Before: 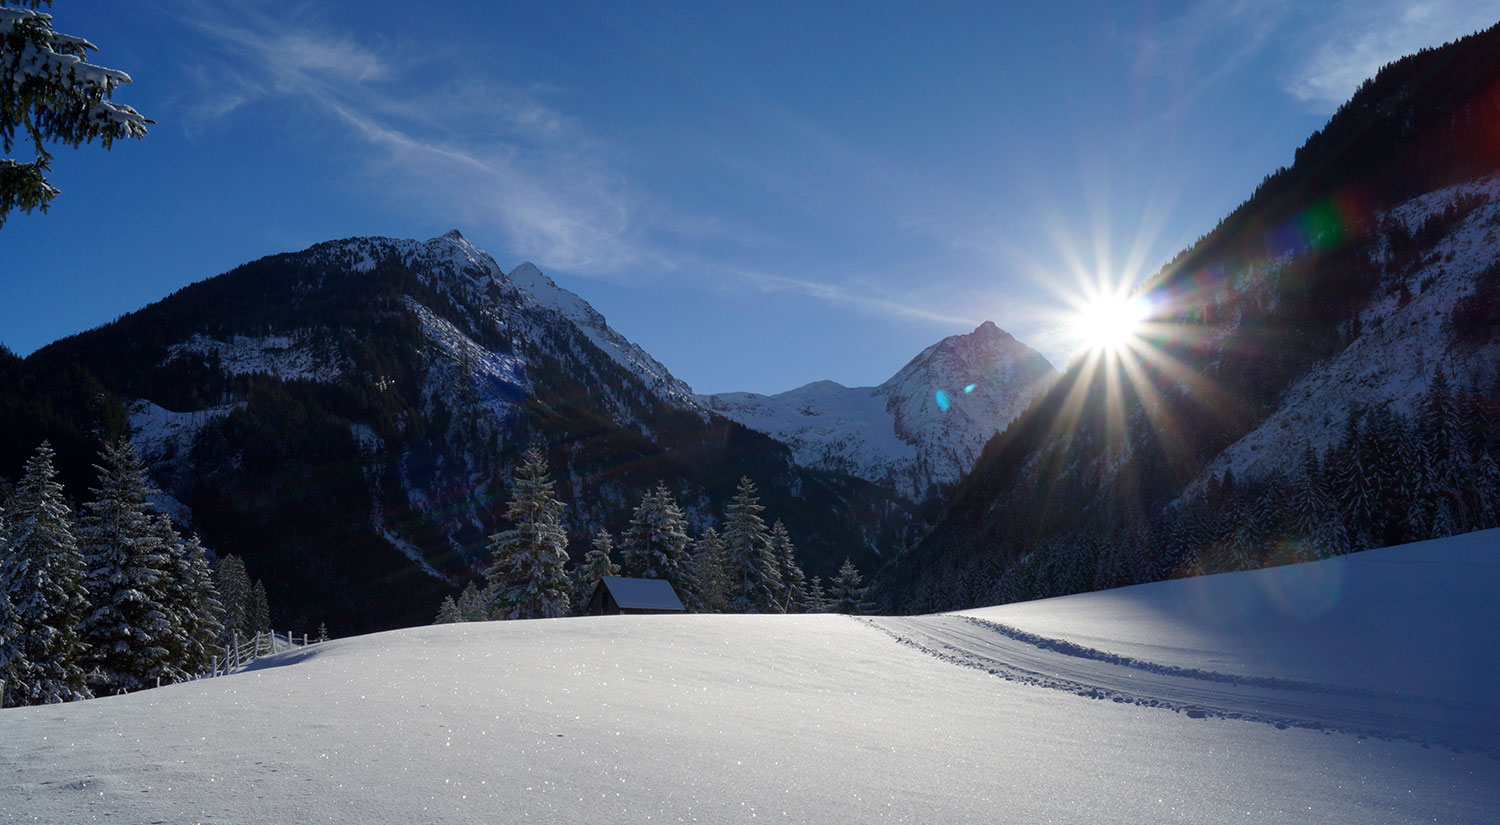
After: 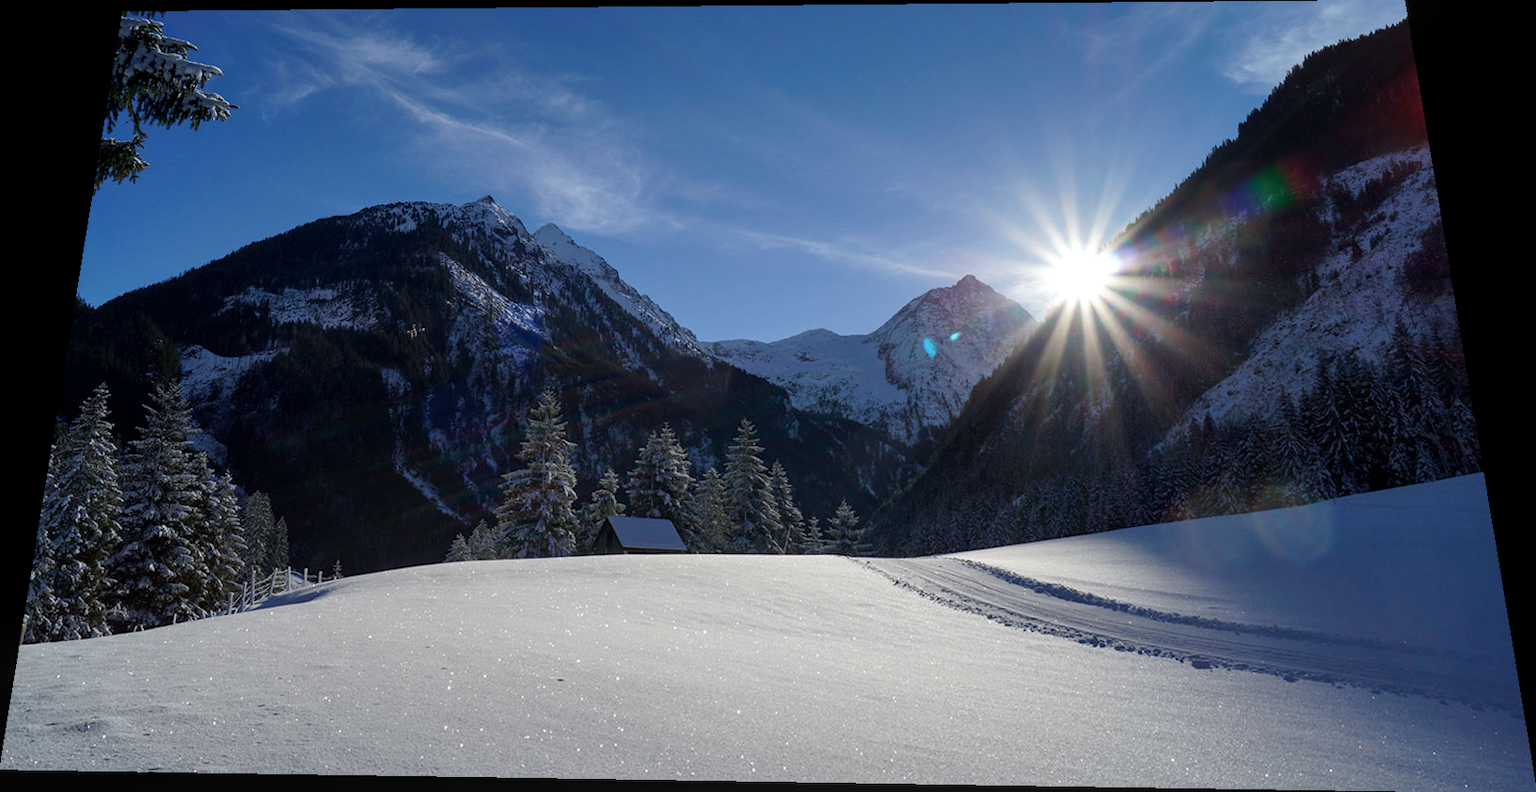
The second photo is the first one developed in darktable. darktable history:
local contrast: on, module defaults
rotate and perspective: rotation 0.128°, lens shift (vertical) -0.181, lens shift (horizontal) -0.044, shear 0.001, automatic cropping off
